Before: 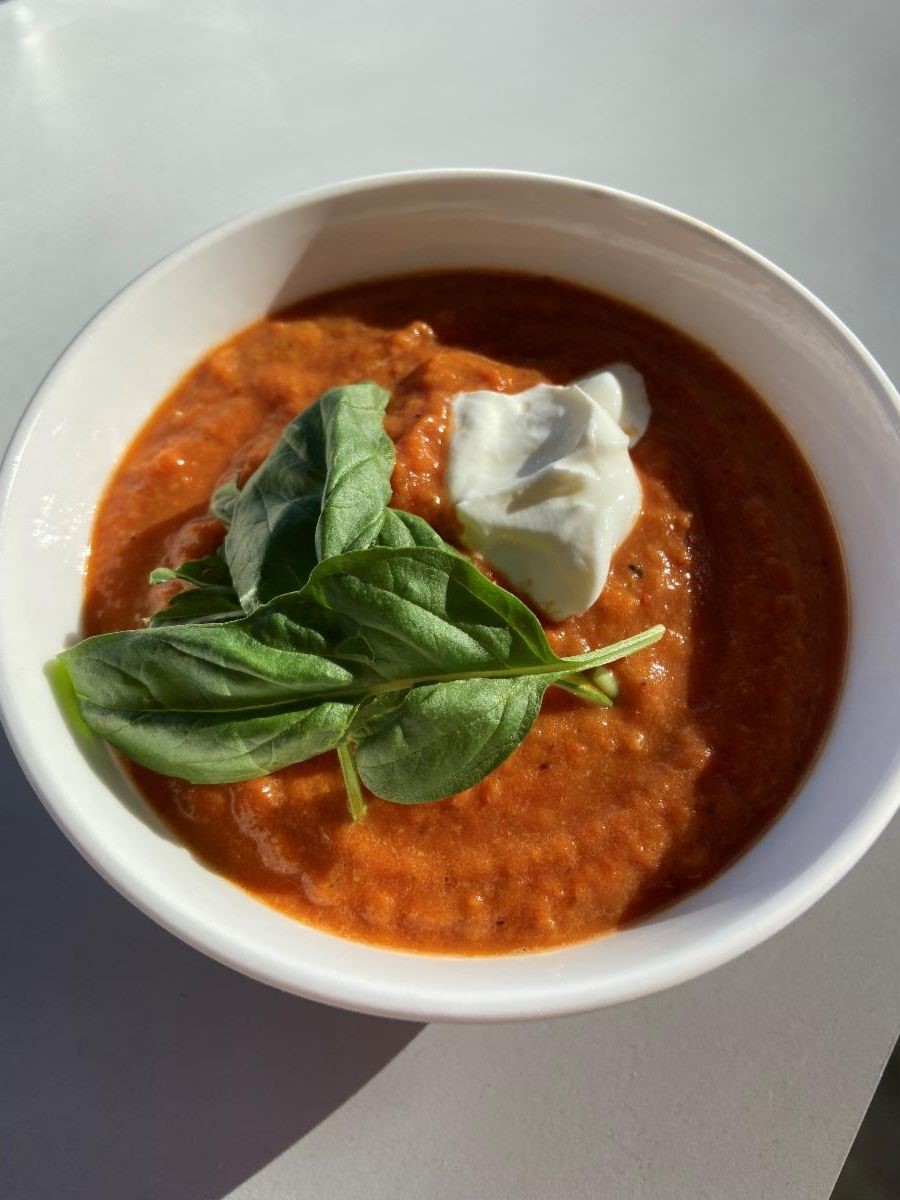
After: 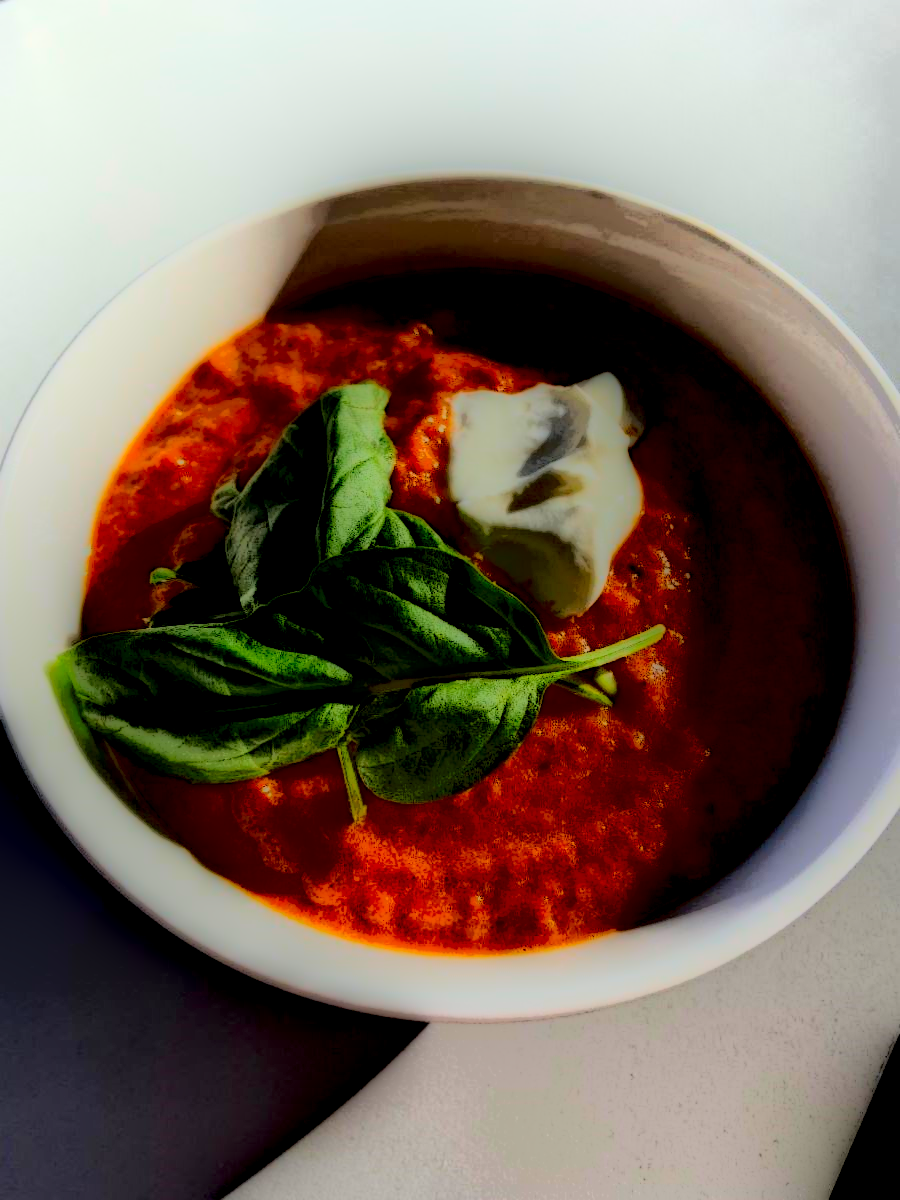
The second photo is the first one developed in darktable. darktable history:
contrast brightness saturation: contrast 0.83, brightness 0.59, saturation 0.59
local contrast: highlights 0%, shadows 198%, detail 164%, midtone range 0.001
